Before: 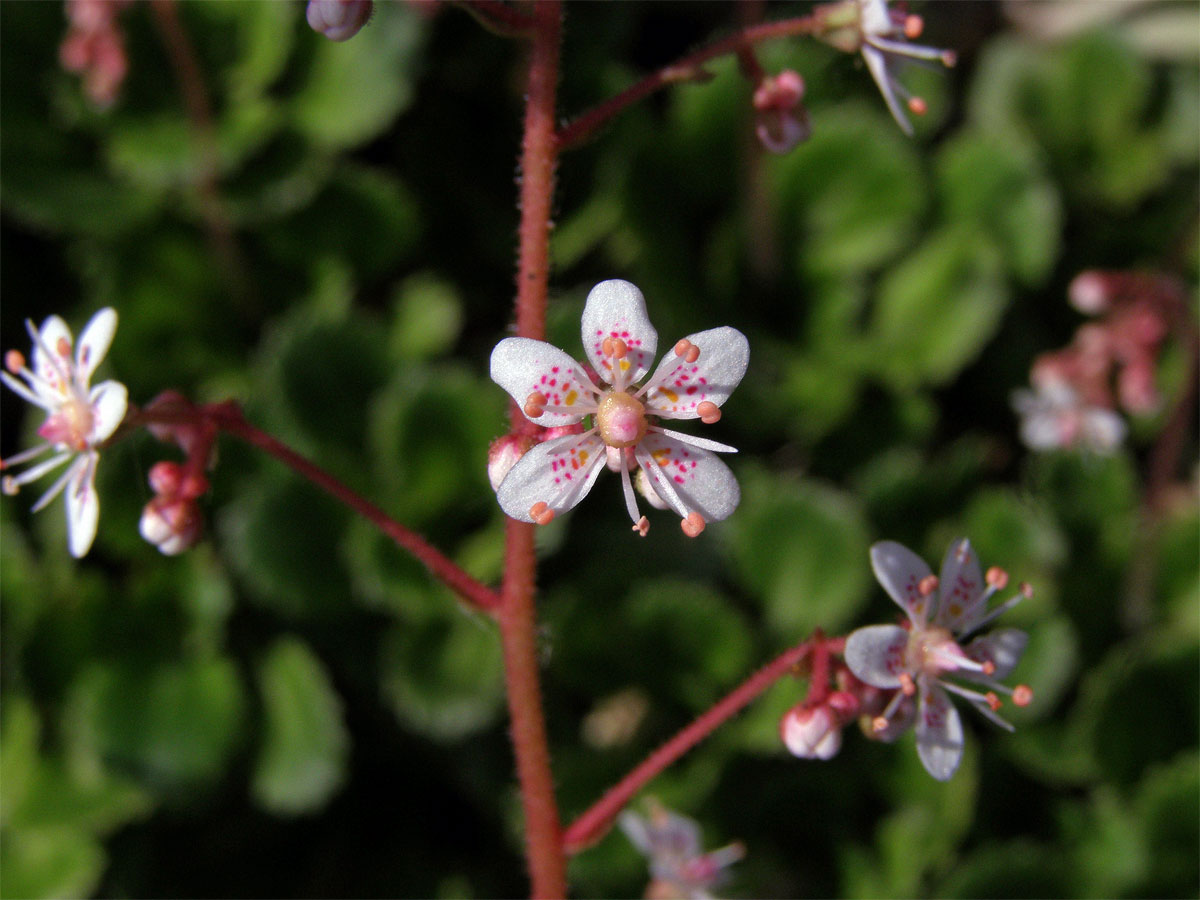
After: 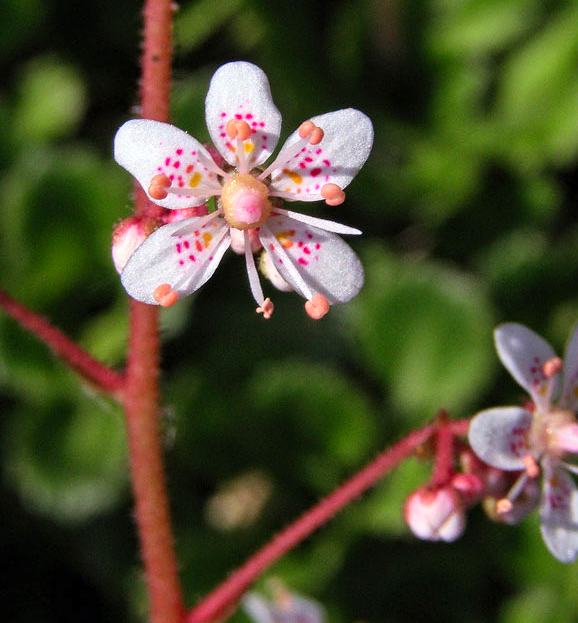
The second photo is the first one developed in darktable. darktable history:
contrast equalizer: y [[0.502, 0.505, 0.512, 0.529, 0.564, 0.588], [0.5 ×6], [0.502, 0.505, 0.512, 0.529, 0.564, 0.588], [0, 0.001, 0.001, 0.004, 0.008, 0.011], [0, 0.001, 0.001, 0.004, 0.008, 0.011]]
crop: left 31.396%, top 24.281%, right 20.367%, bottom 6.422%
contrast brightness saturation: contrast 0.199, brightness 0.165, saturation 0.224
